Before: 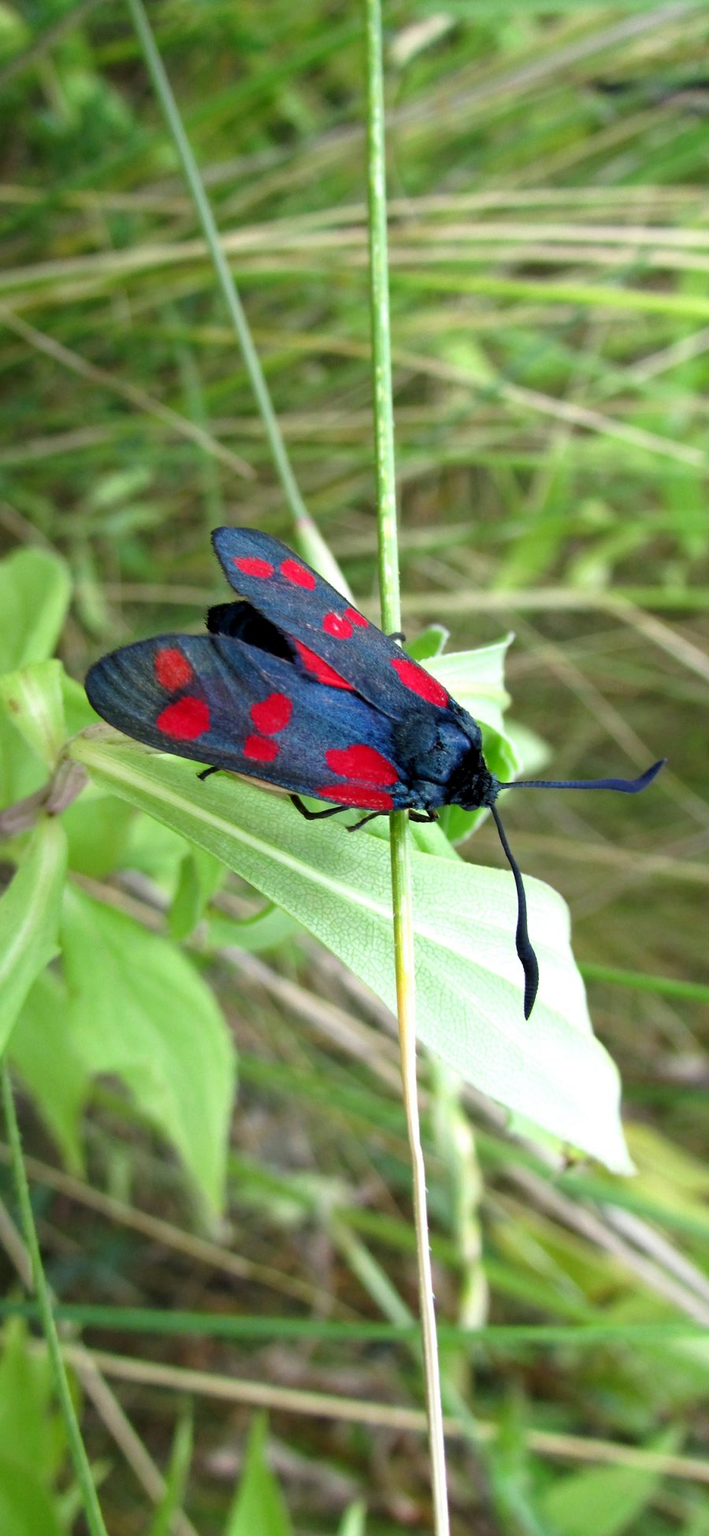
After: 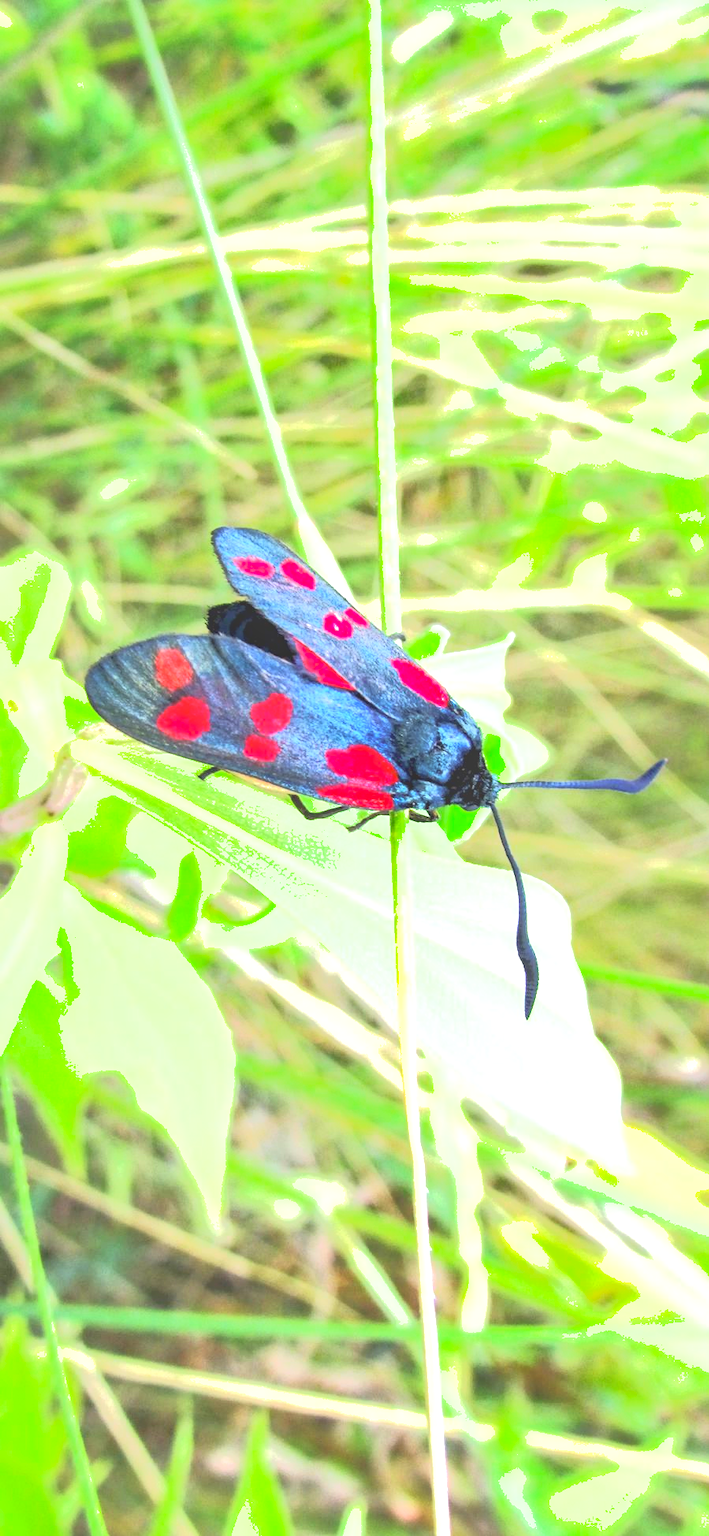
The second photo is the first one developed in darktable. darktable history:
shadows and highlights: on, module defaults
local contrast: detail 130%
tone curve: curves: ch0 [(0, 0) (0.003, 0.202) (0.011, 0.205) (0.025, 0.222) (0.044, 0.258) (0.069, 0.298) (0.1, 0.321) (0.136, 0.333) (0.177, 0.38) (0.224, 0.439) (0.277, 0.51) (0.335, 0.594) (0.399, 0.675) (0.468, 0.743) (0.543, 0.805) (0.623, 0.861) (0.709, 0.905) (0.801, 0.931) (0.898, 0.941) (1, 1)], color space Lab, independent channels
exposure: black level correction 0, exposure 1.356 EV, compensate exposure bias true, compensate highlight preservation false
